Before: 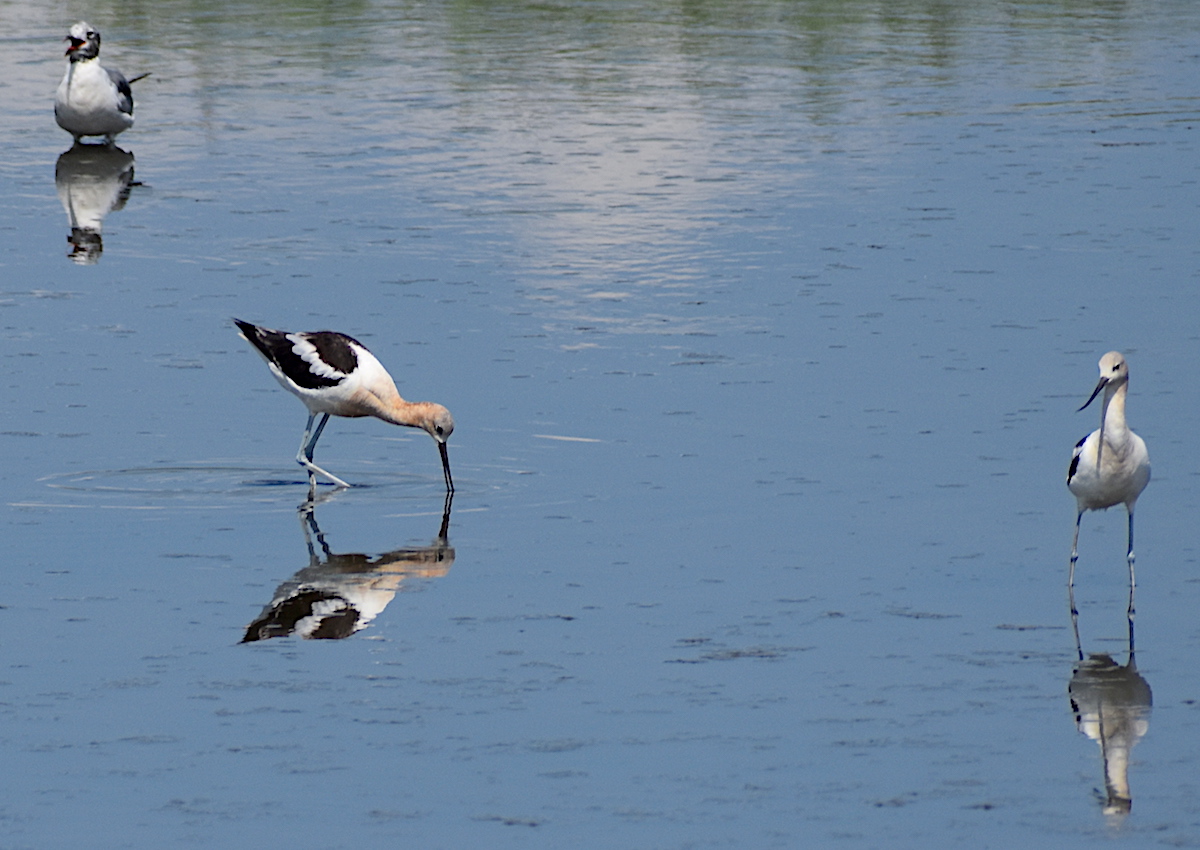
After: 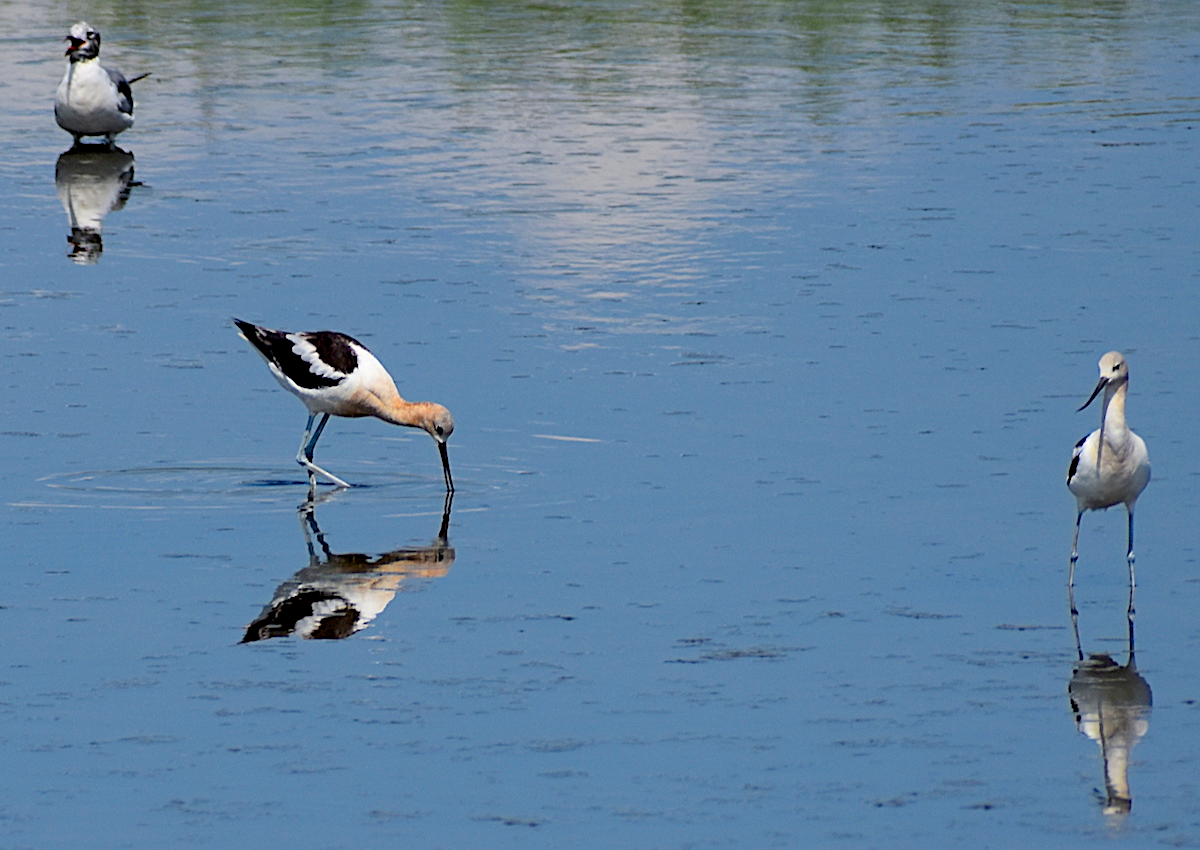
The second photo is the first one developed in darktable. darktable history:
color balance rgb: perceptual saturation grading › global saturation 20%, global vibrance 20%
exposure: black level correction 0.012, compensate highlight preservation false
sharpen: amount 0.2
